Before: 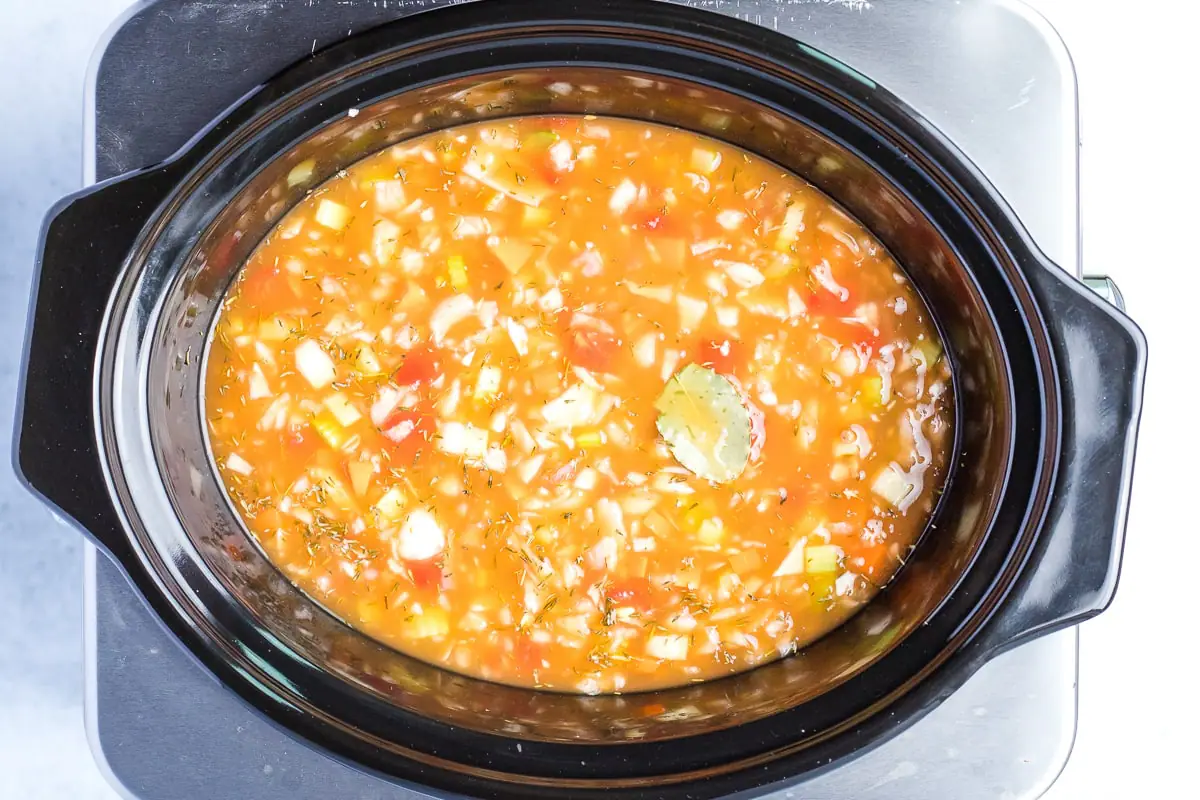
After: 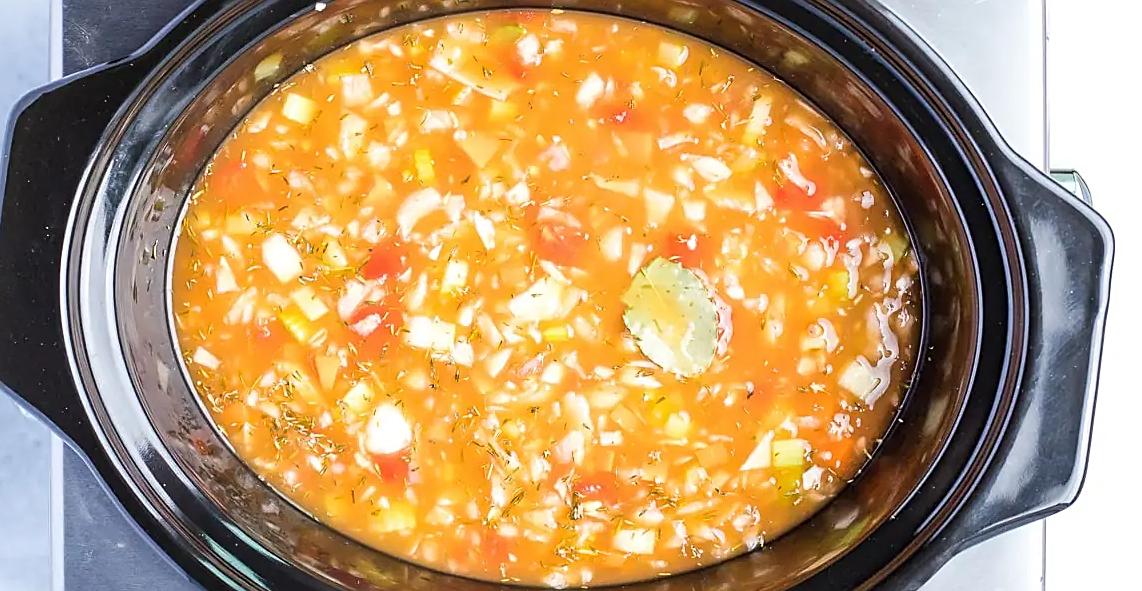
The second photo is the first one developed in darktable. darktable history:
sharpen: on, module defaults
crop and rotate: left 2.77%, top 13.454%, right 2.005%, bottom 12.594%
